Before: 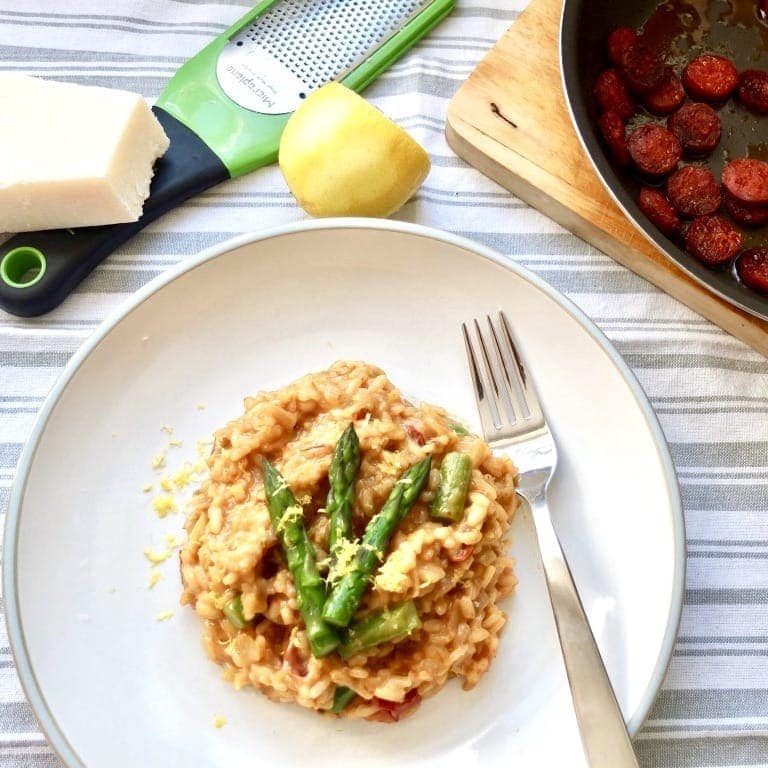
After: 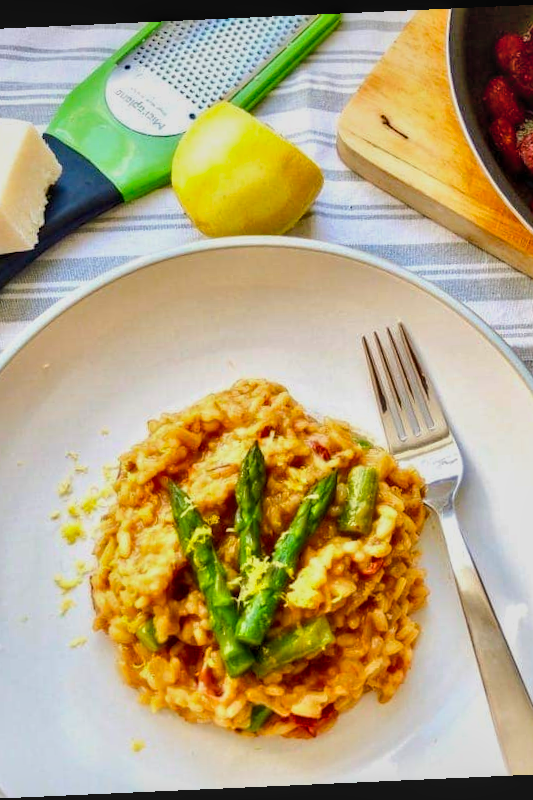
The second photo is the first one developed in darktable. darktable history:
local contrast: on, module defaults
exposure: exposure -0.36 EV, compensate highlight preservation false
contrast brightness saturation: contrast 0.07, brightness 0.08, saturation 0.18
rotate and perspective: rotation -2.56°, automatic cropping off
color balance rgb: perceptual saturation grading › global saturation 25%, perceptual brilliance grading › mid-tones 10%, perceptual brilliance grading › shadows 15%, global vibrance 20%
crop and rotate: left 14.436%, right 18.898%
shadows and highlights: soften with gaussian
